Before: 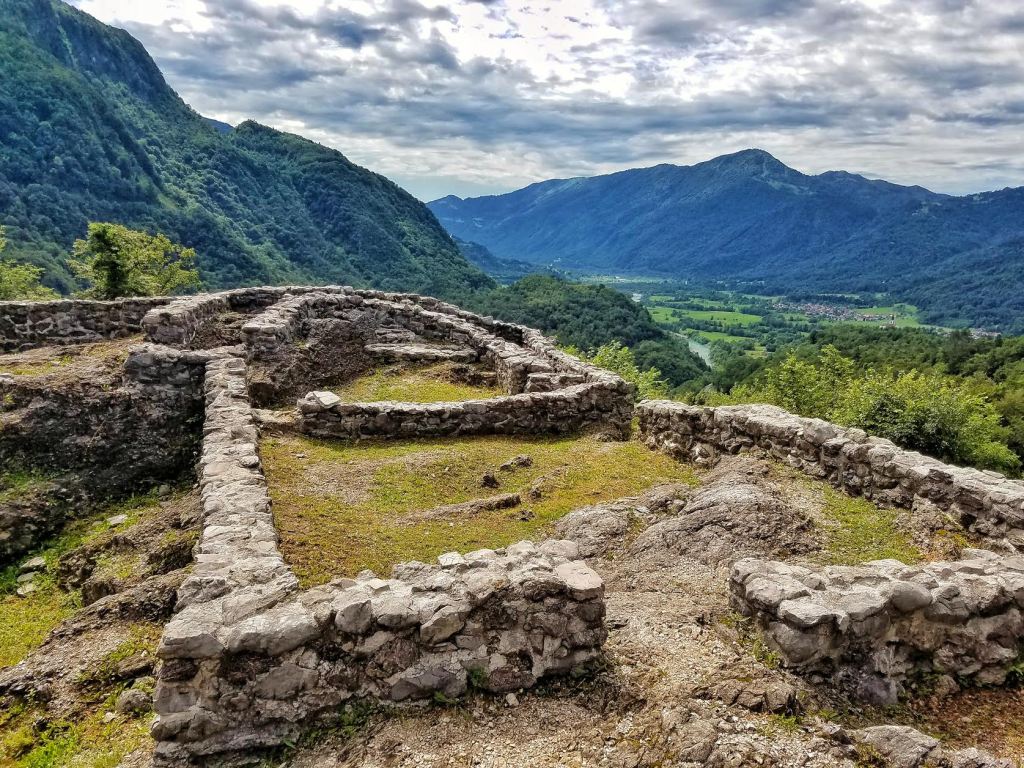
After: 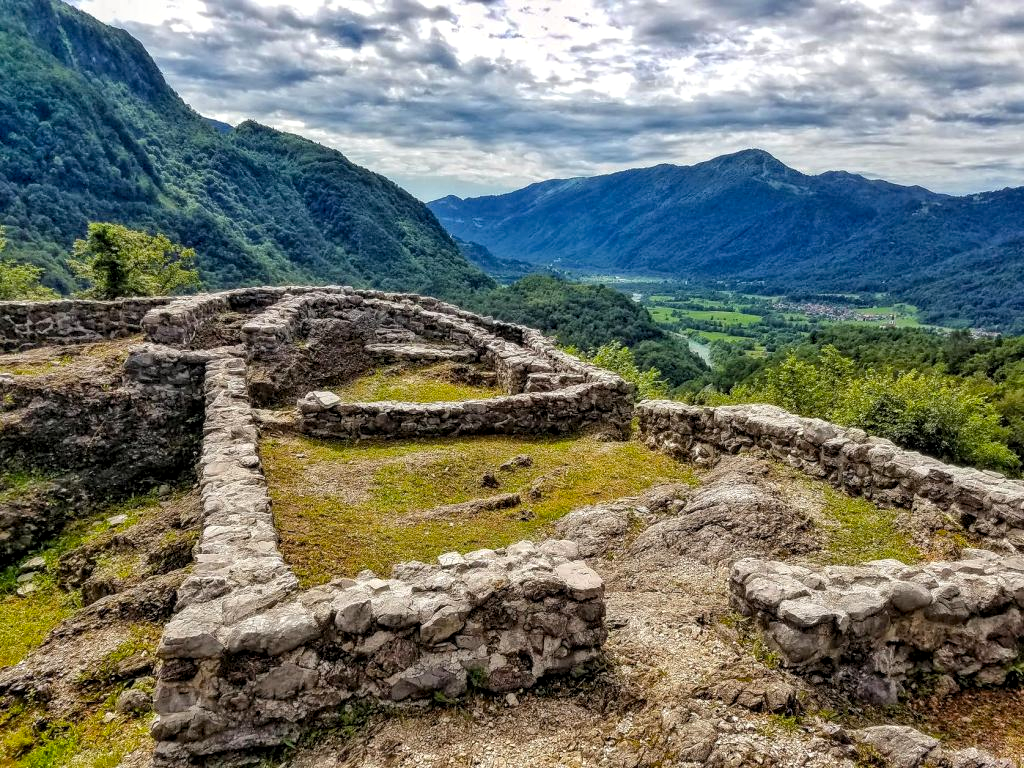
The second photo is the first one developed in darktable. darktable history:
levels: levels [0.016, 0.5, 0.996]
tone equalizer: on, module defaults
local contrast: on, module defaults
color balance rgb: perceptual saturation grading › global saturation 8.89%, saturation formula JzAzBz (2021)
